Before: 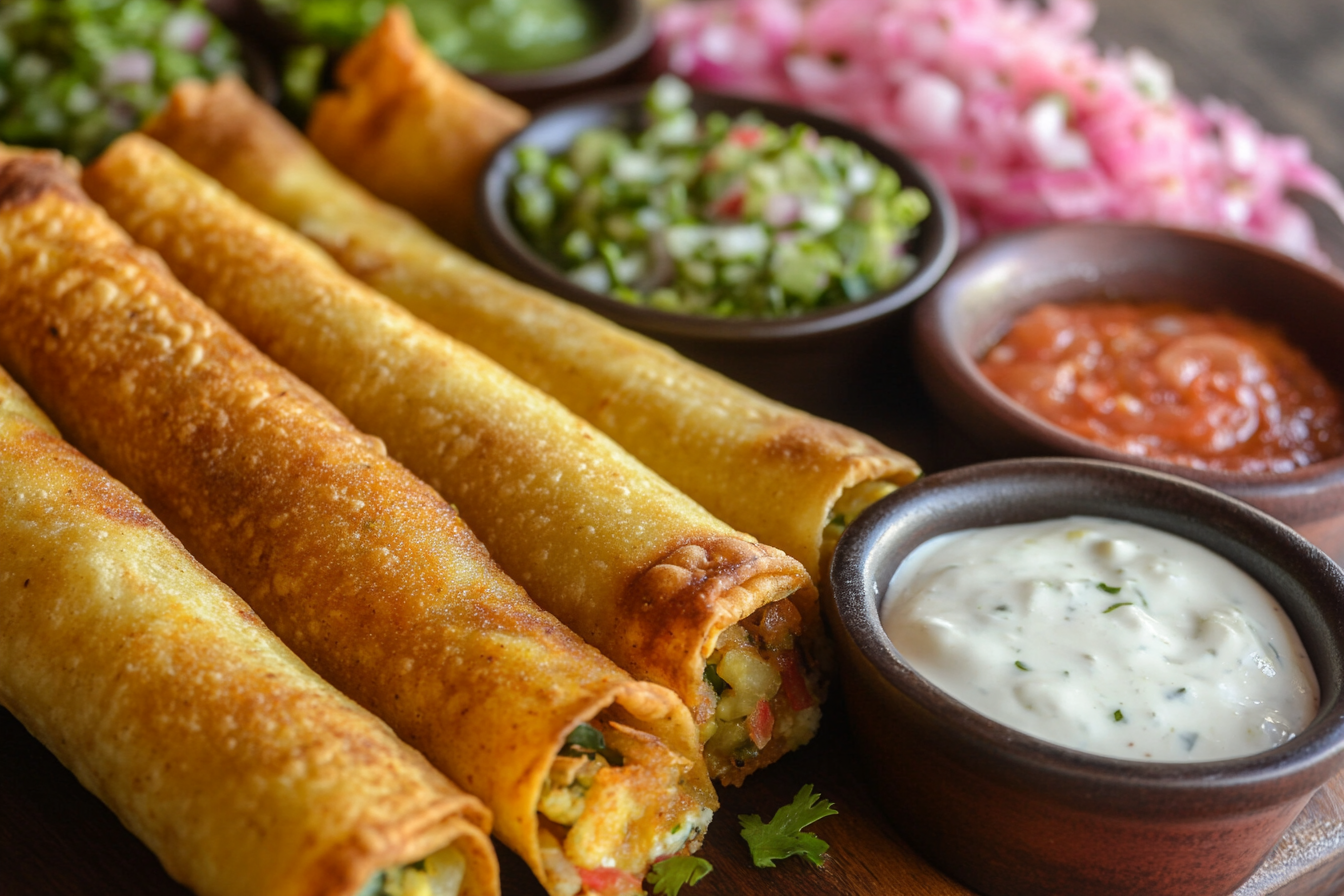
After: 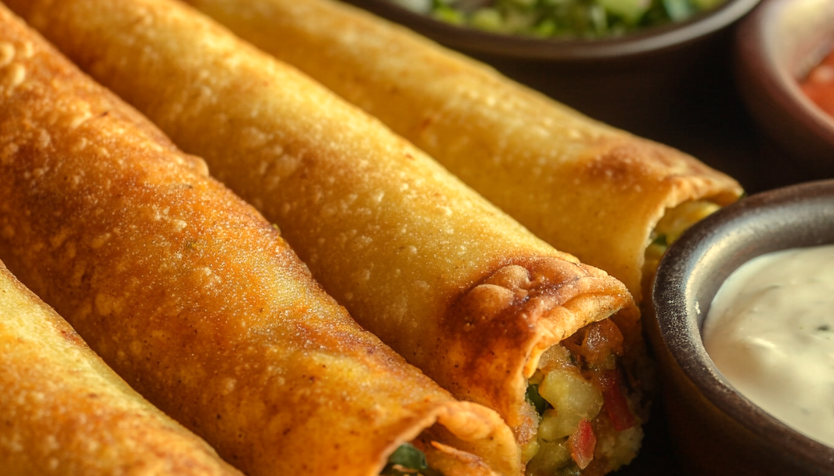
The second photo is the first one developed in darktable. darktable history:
crop: left 13.312%, top 31.28%, right 24.627%, bottom 15.582%
white balance: red 1.08, blue 0.791
